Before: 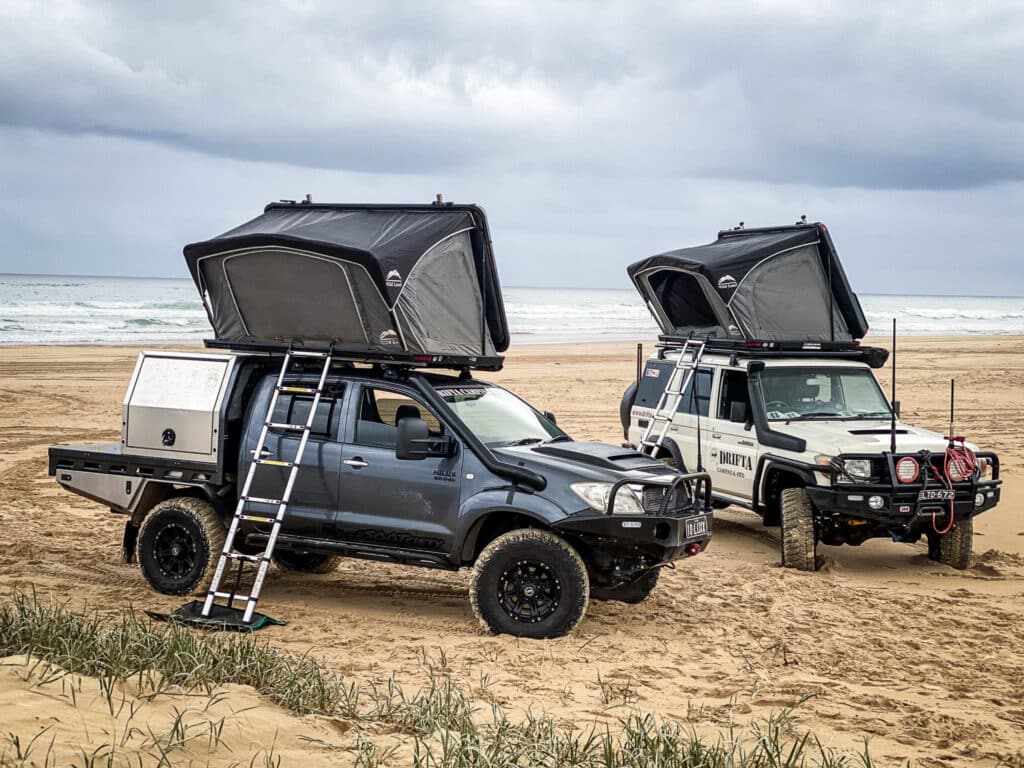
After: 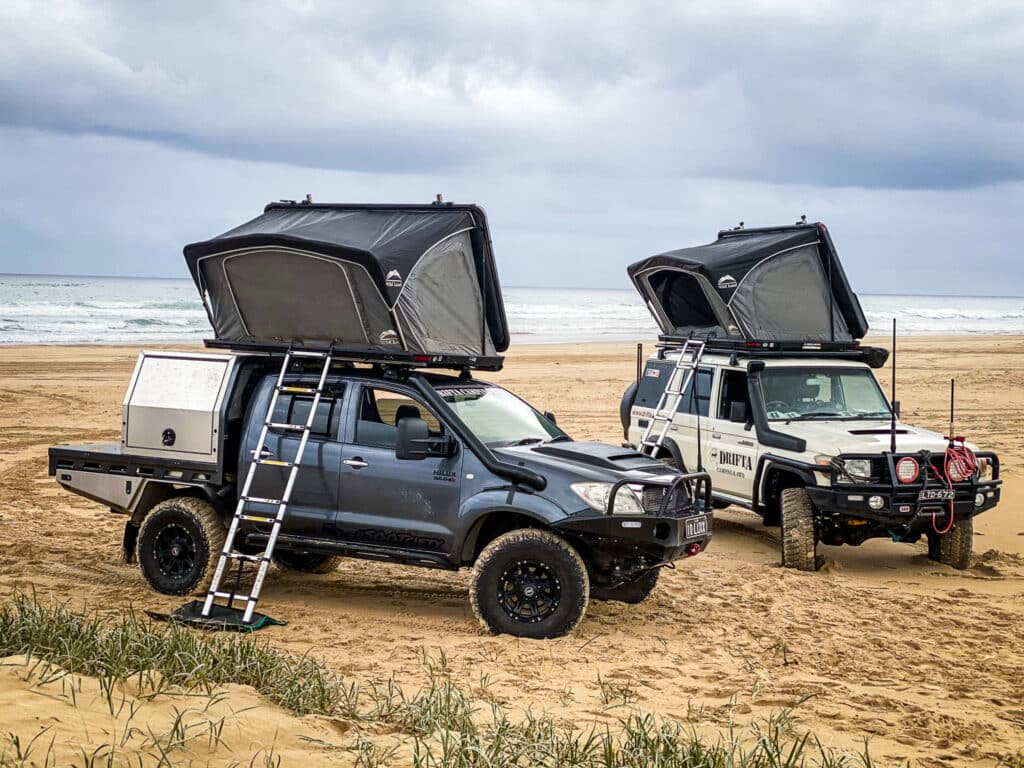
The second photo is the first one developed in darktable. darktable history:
color balance rgb: perceptual saturation grading › global saturation 25.509%
